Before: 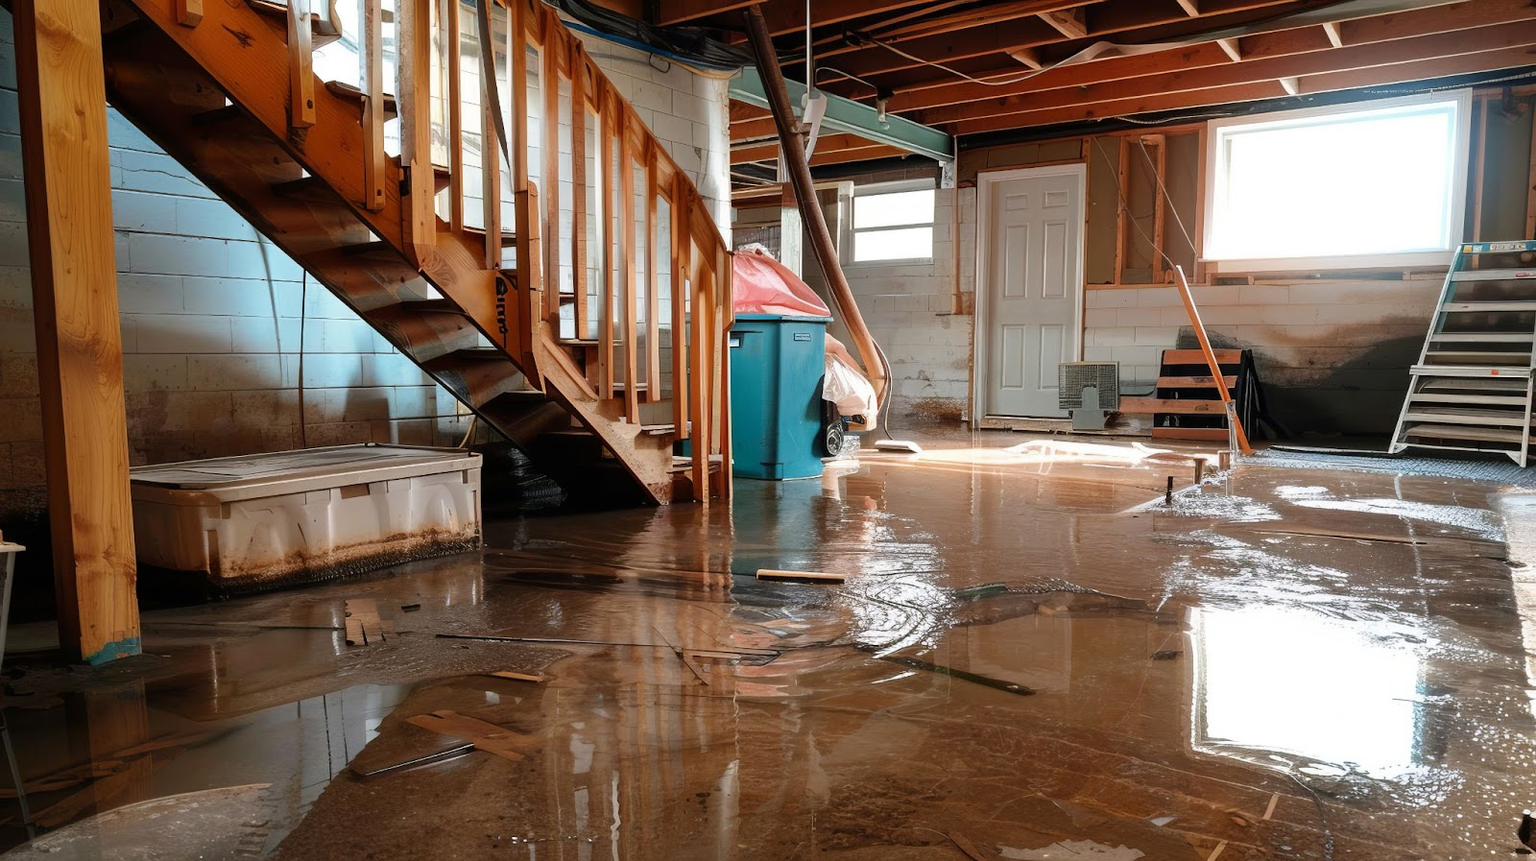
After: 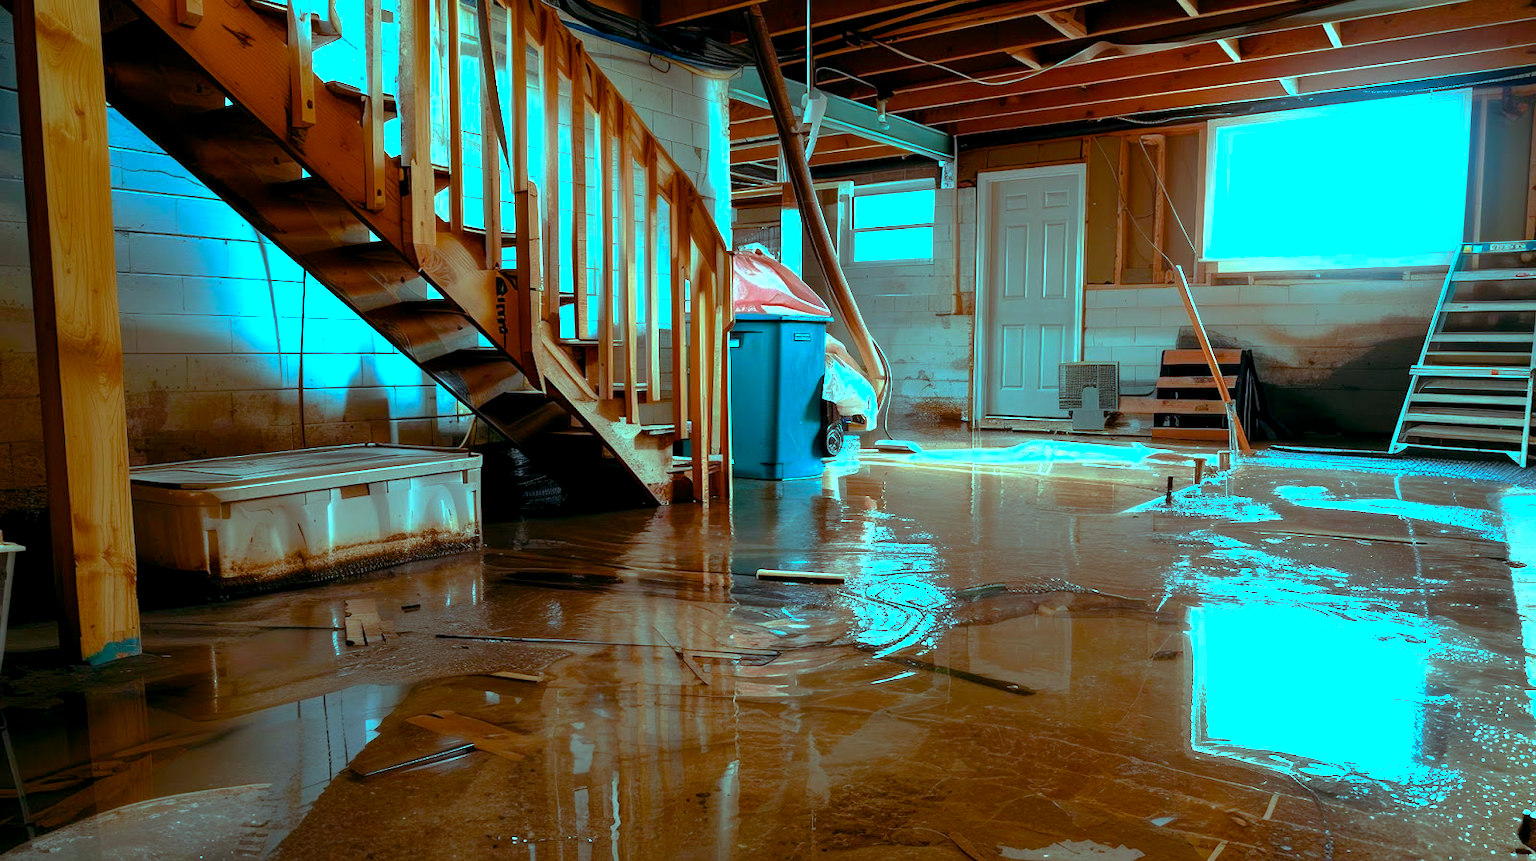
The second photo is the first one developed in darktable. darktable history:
exposure: black level correction 0.001, exposure 1.116 EV, compensate highlight preservation false
color balance rgb: shadows lift › luminance -7.7%, shadows lift › chroma 2.13%, shadows lift › hue 165.27°, power › luminance -7.77%, power › chroma 1.34%, power › hue 330.55°, highlights gain › luminance -33.33%, highlights gain › chroma 5.68%, highlights gain › hue 217.2°, global offset › luminance -0.33%, global offset › chroma 0.11%, global offset › hue 165.27°, perceptual saturation grading › global saturation 27.72%, perceptual saturation grading › highlights -25%, perceptual saturation grading › mid-tones 25%, perceptual saturation grading › shadows 50%
base curve: curves: ch0 [(0, 0) (0.595, 0.418) (1, 1)], preserve colors none
tone equalizer: on, module defaults
